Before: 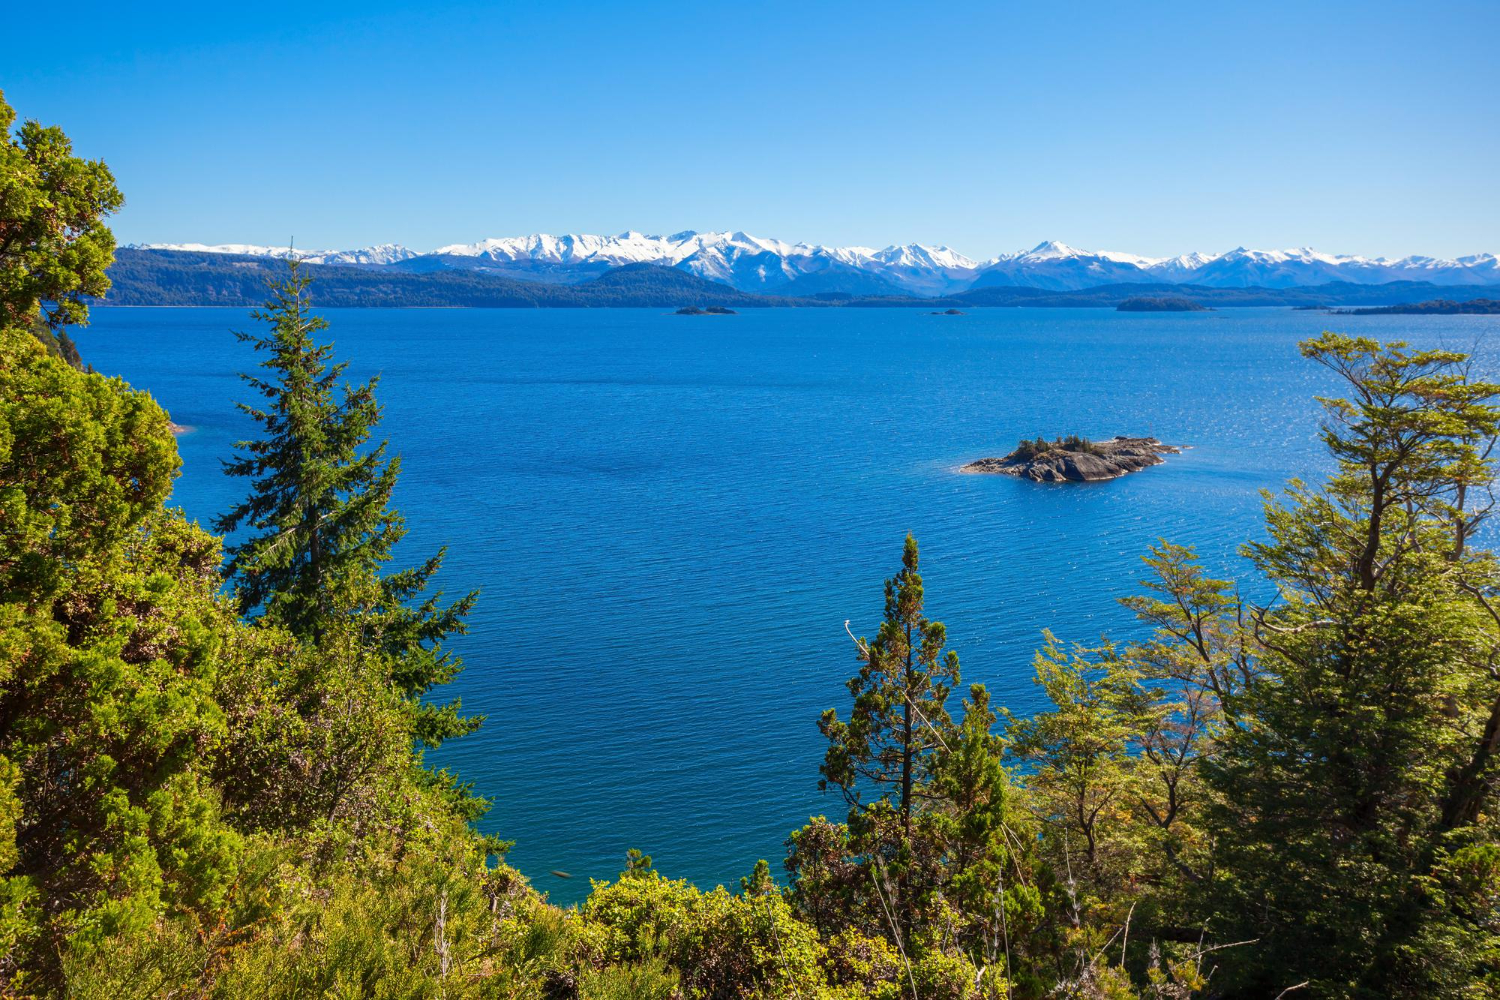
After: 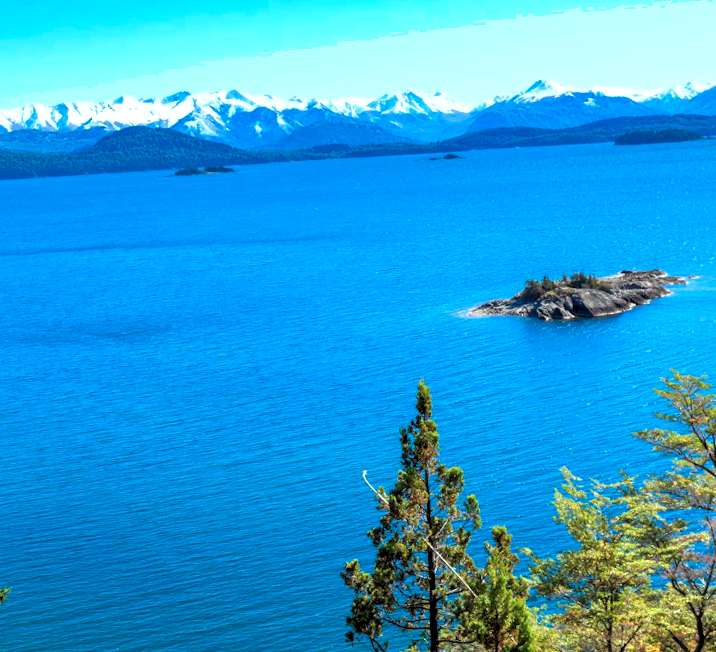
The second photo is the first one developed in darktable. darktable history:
crop: left 32.075%, top 10.976%, right 18.355%, bottom 17.596%
shadows and highlights: soften with gaussian
rgb levels: levels [[0.01, 0.419, 0.839], [0, 0.5, 1], [0, 0.5, 1]]
color correction: highlights a* -10.04, highlights b* -10.37
rotate and perspective: rotation -3.52°, crop left 0.036, crop right 0.964, crop top 0.081, crop bottom 0.919
base curve: preserve colors none
exposure: black level correction 0.001, exposure 0.5 EV, compensate exposure bias true, compensate highlight preservation false
